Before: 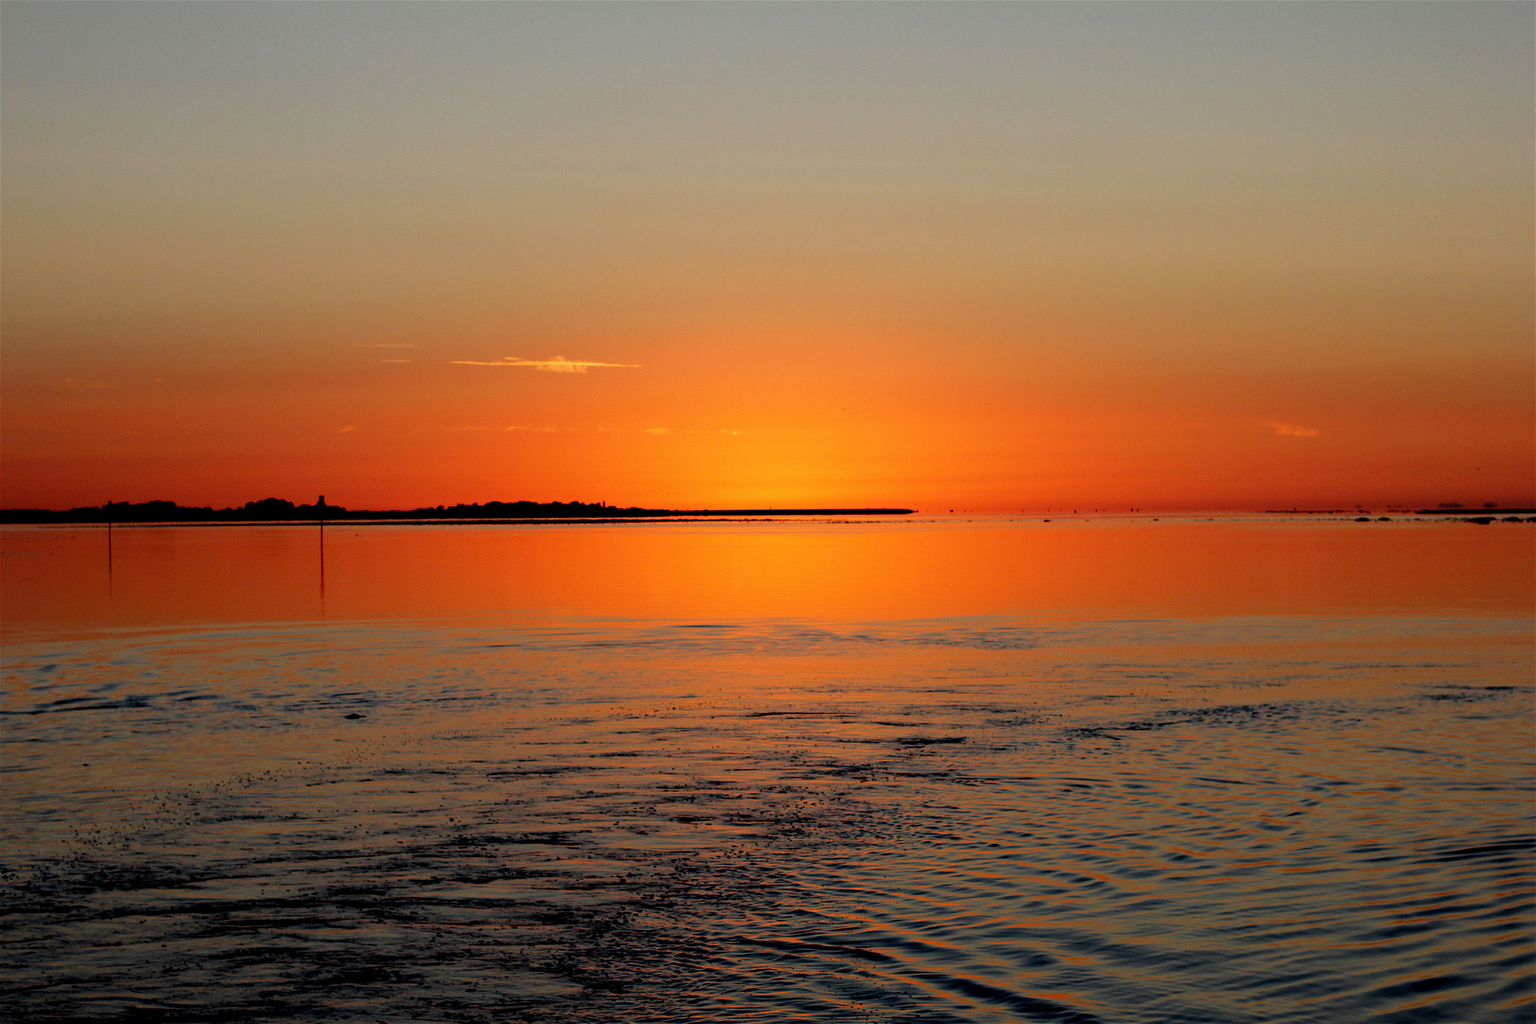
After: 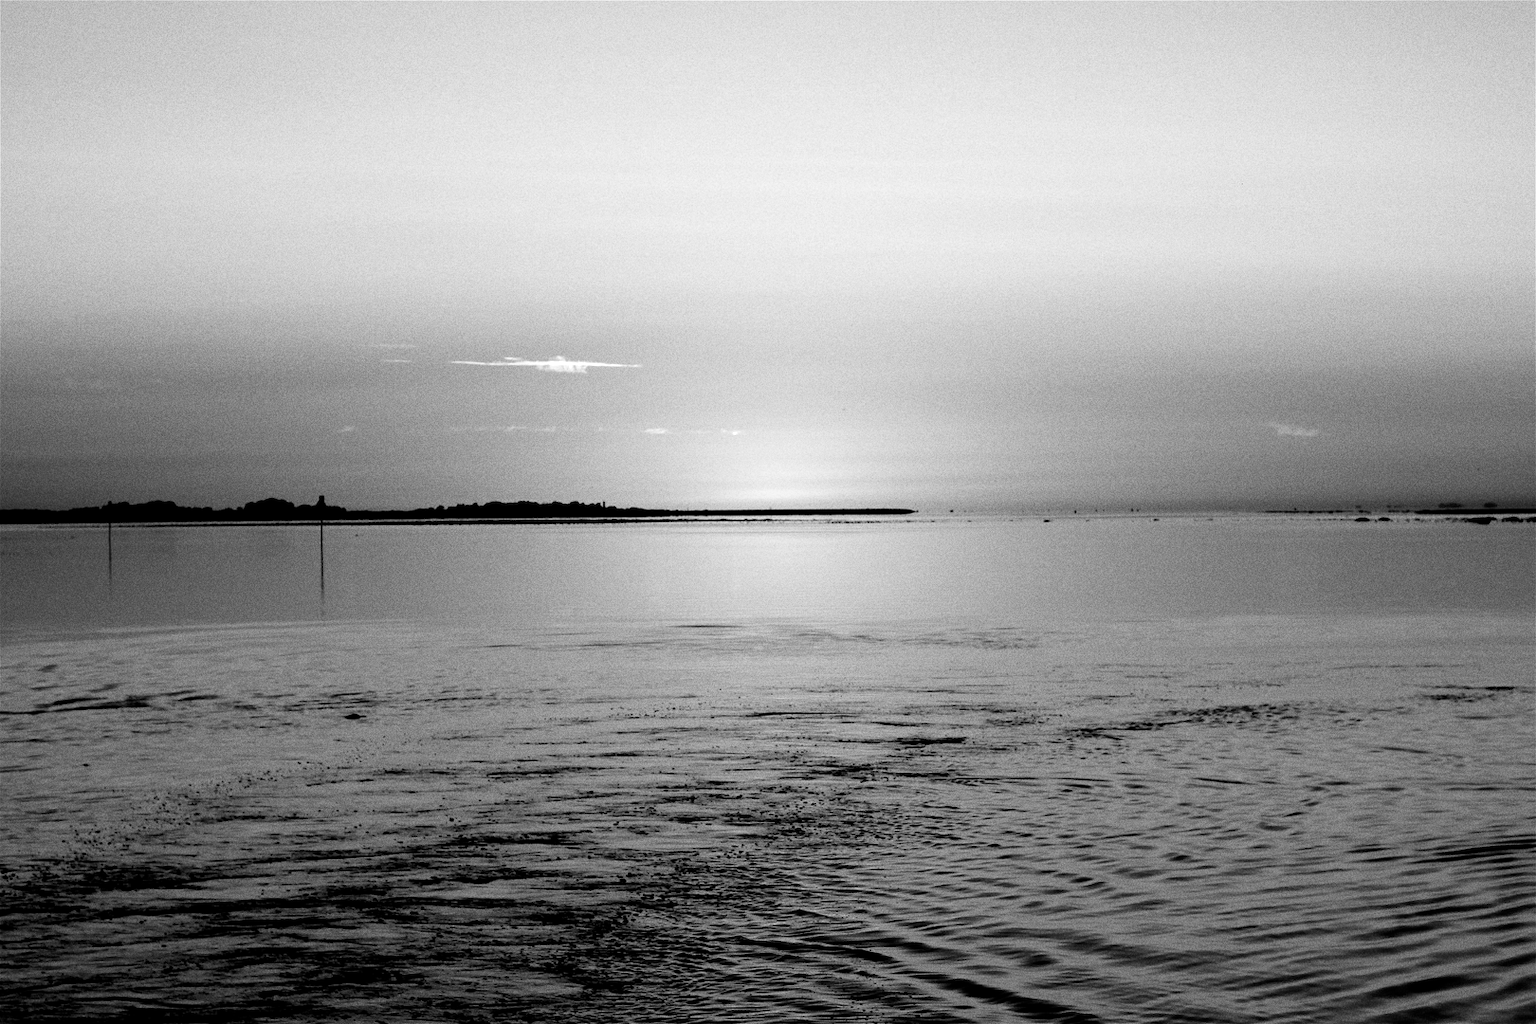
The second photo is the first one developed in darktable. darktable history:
exposure: exposure 0.6 EV, compensate highlight preservation false
color balance rgb: linear chroma grading › global chroma 25%, perceptual saturation grading › global saturation 40%, perceptual saturation grading › highlights -50%, perceptual saturation grading › shadows 30%, perceptual brilliance grading › global brilliance 25%, global vibrance 60%
grain: coarseness 8.68 ISO, strength 31.94%
white balance: red 0.766, blue 1.537
monochrome: on, module defaults
